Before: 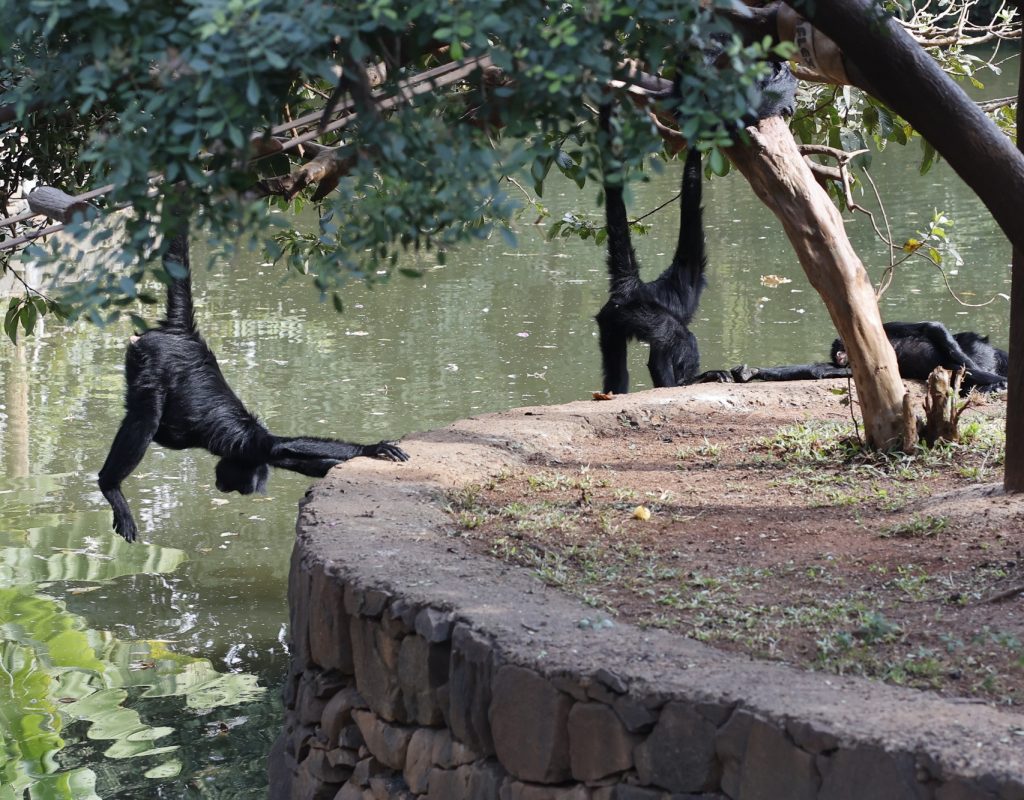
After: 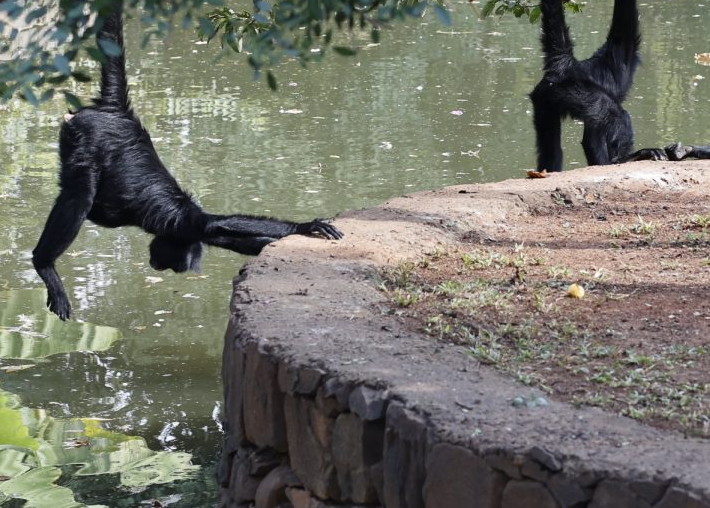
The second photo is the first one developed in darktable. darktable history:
exposure: compensate highlight preservation false
crop: left 6.538%, top 27.823%, right 24.035%, bottom 8.672%
contrast brightness saturation: contrast 0.076, saturation 0.016
